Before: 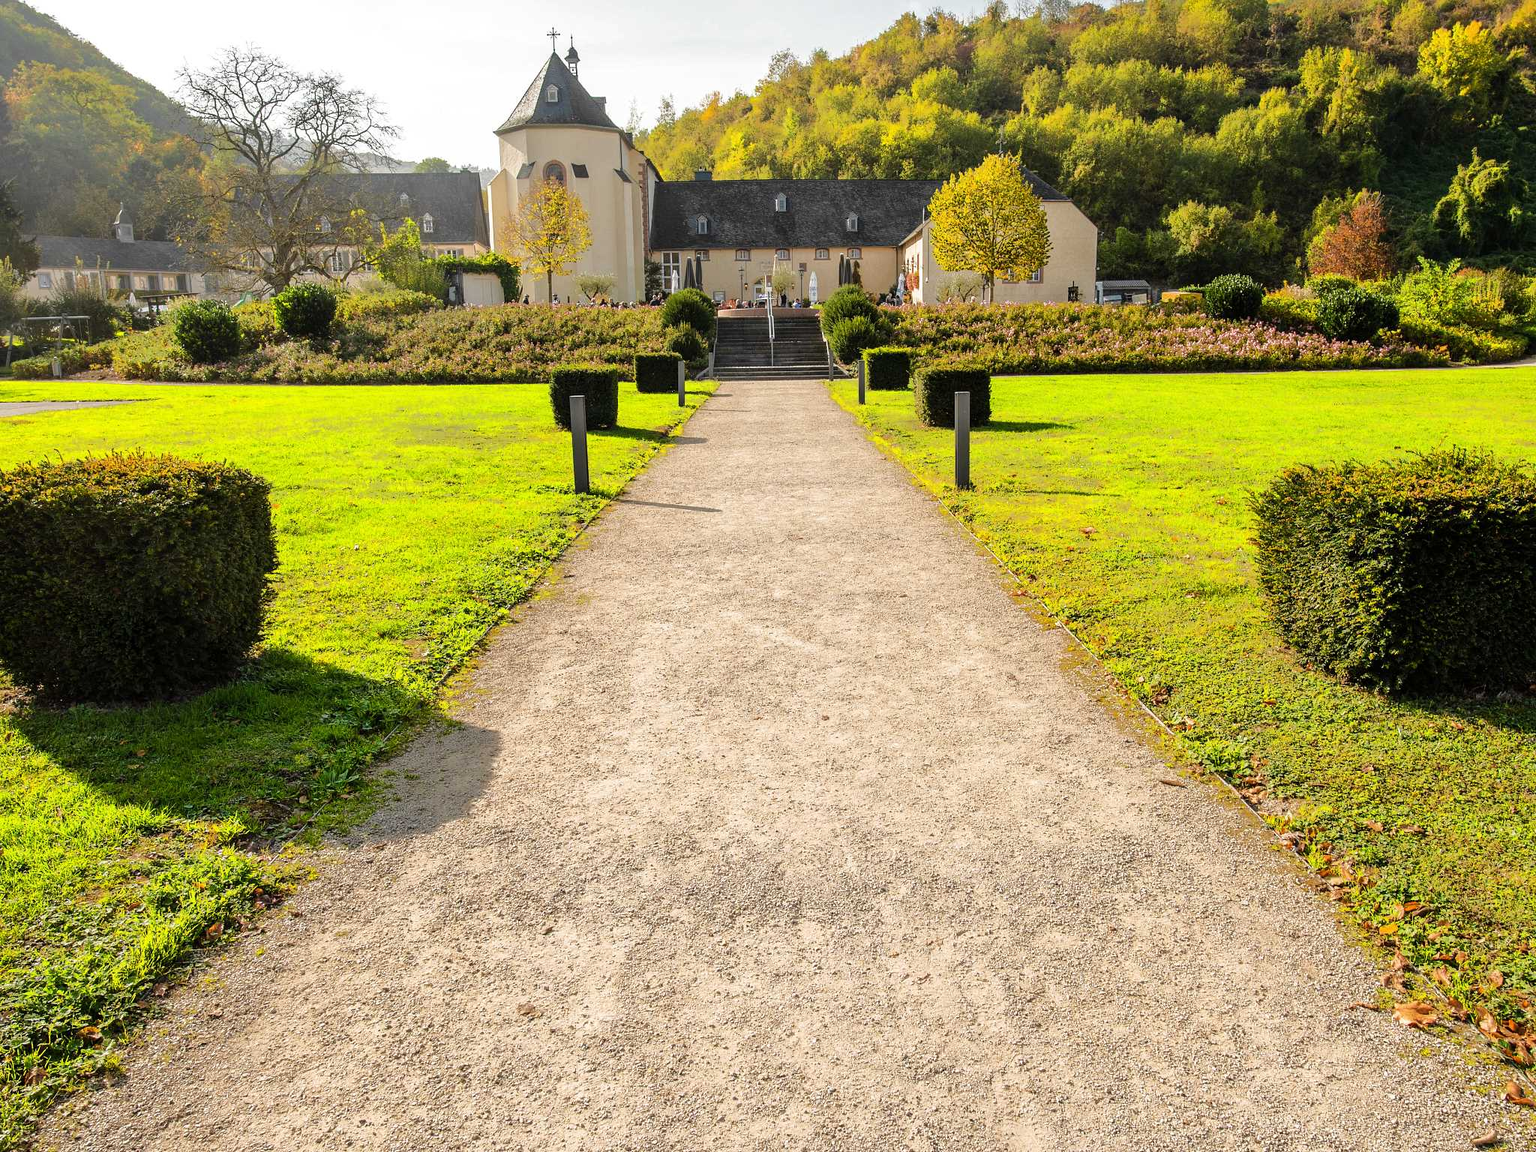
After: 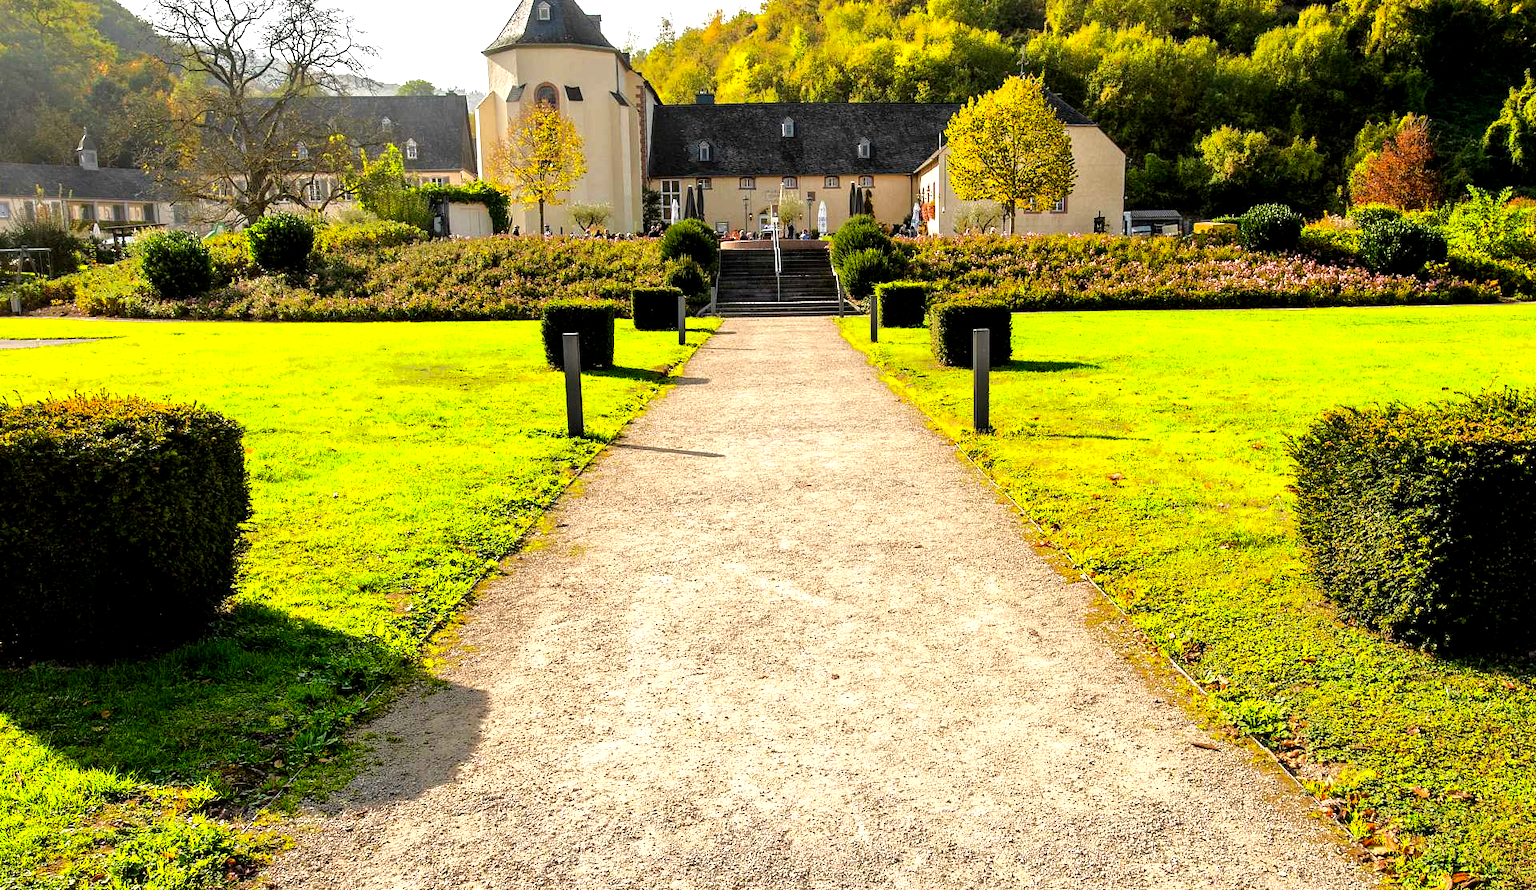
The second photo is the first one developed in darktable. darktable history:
color balance: lift [0.991, 1, 1, 1], gamma [0.996, 1, 1, 1], input saturation 98.52%, contrast 20.34%, output saturation 103.72%
crop: left 2.737%, top 7.287%, right 3.421%, bottom 20.179%
